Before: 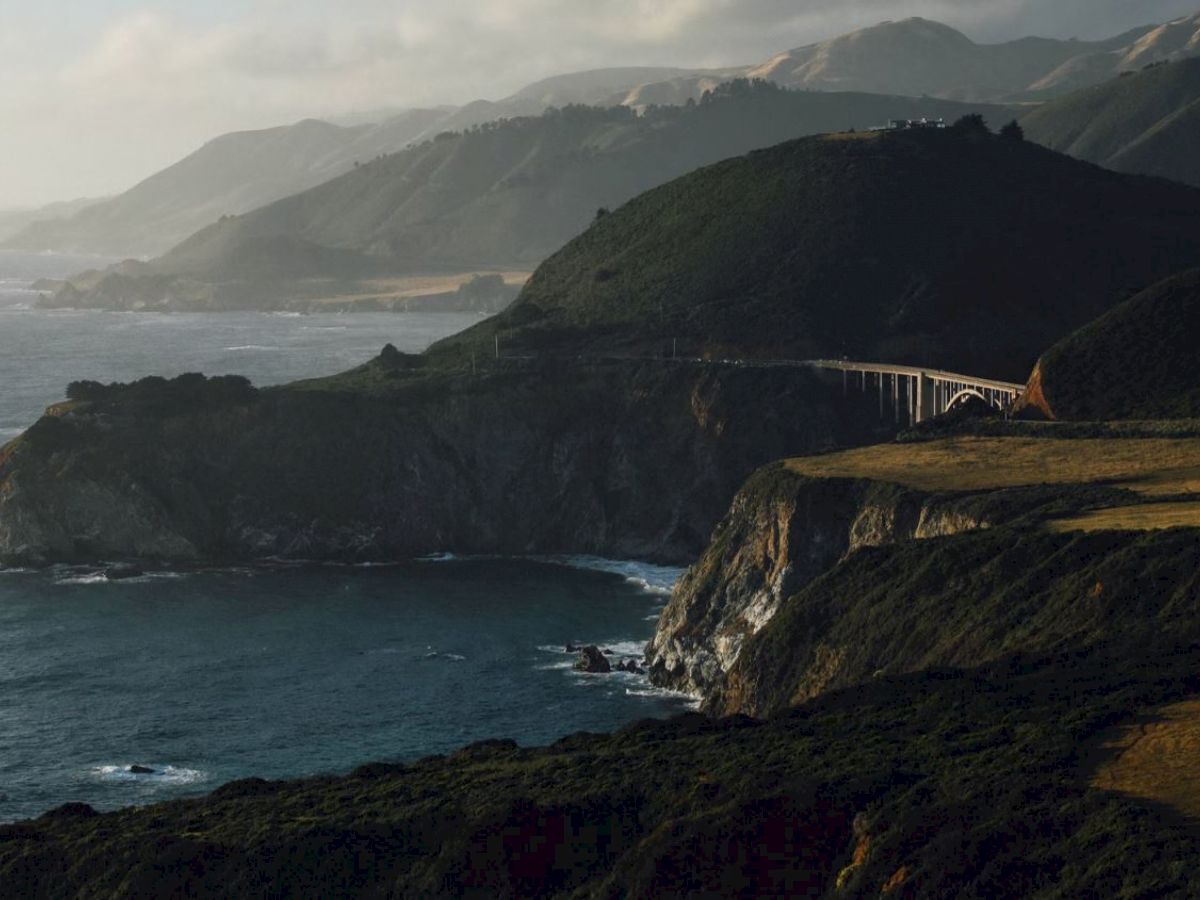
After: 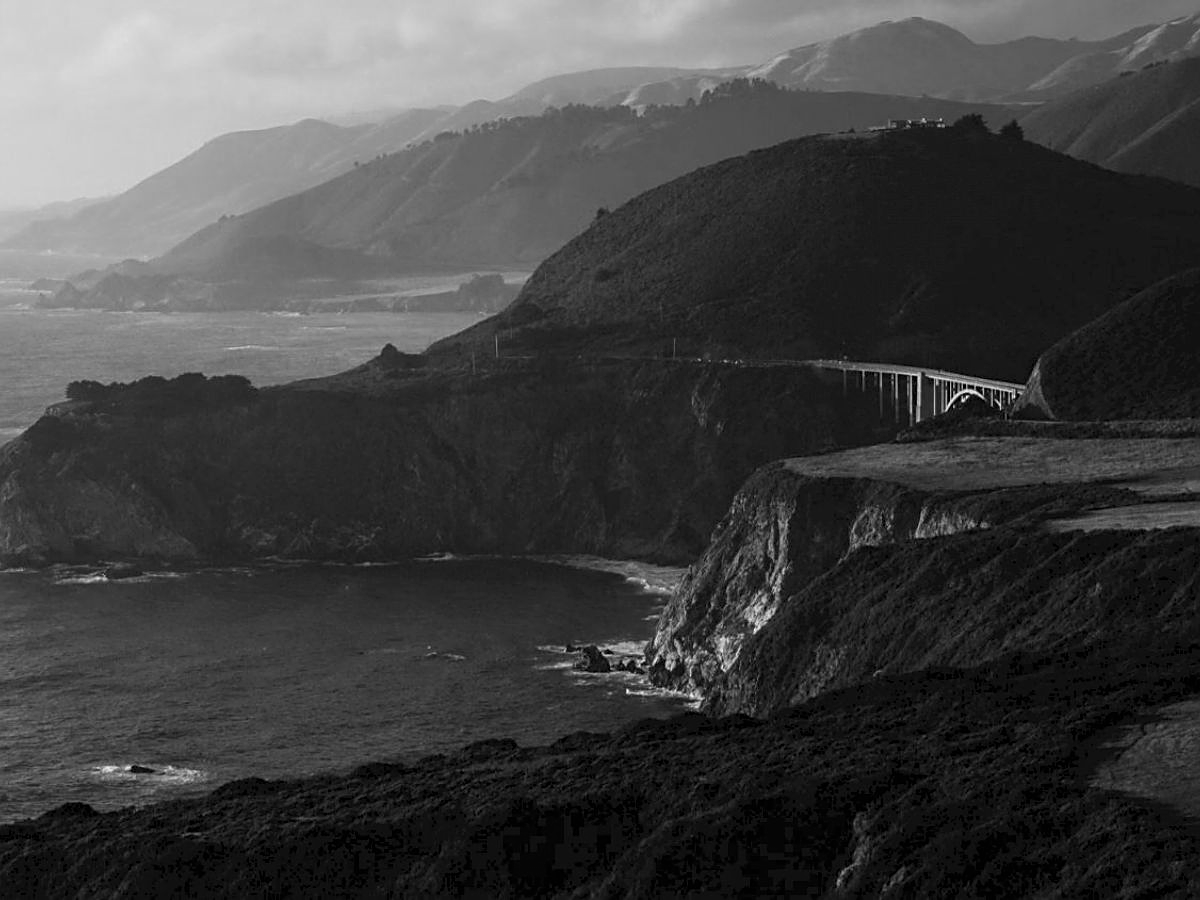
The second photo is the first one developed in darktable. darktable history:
contrast brightness saturation: saturation -1
sharpen: on, module defaults
